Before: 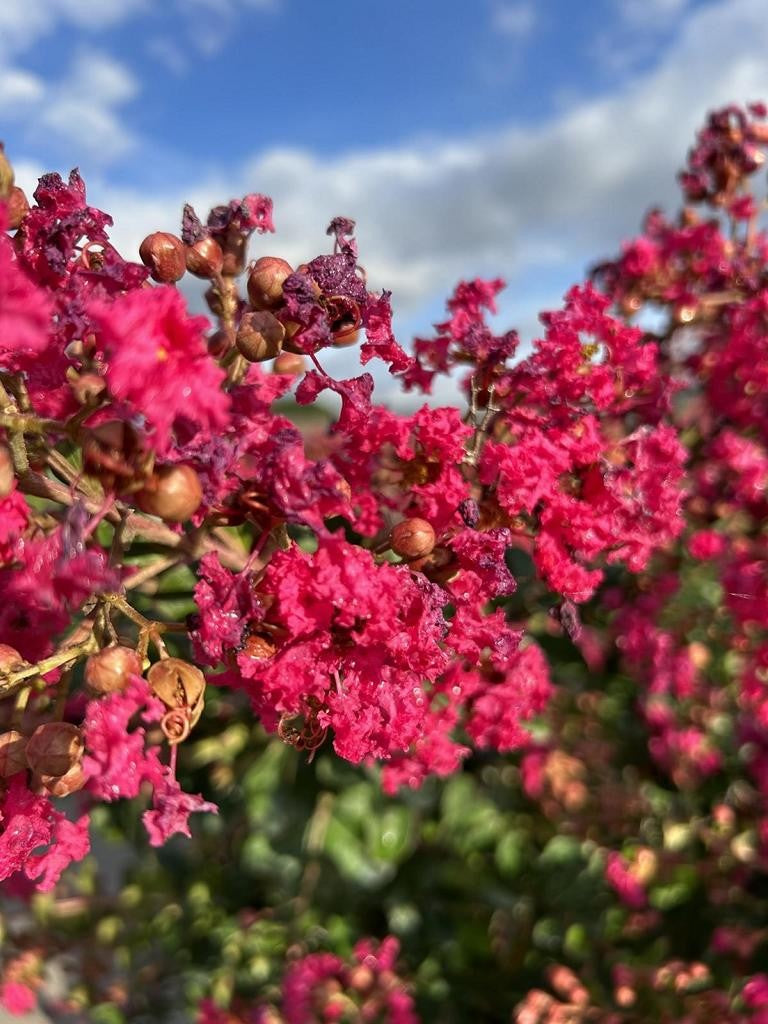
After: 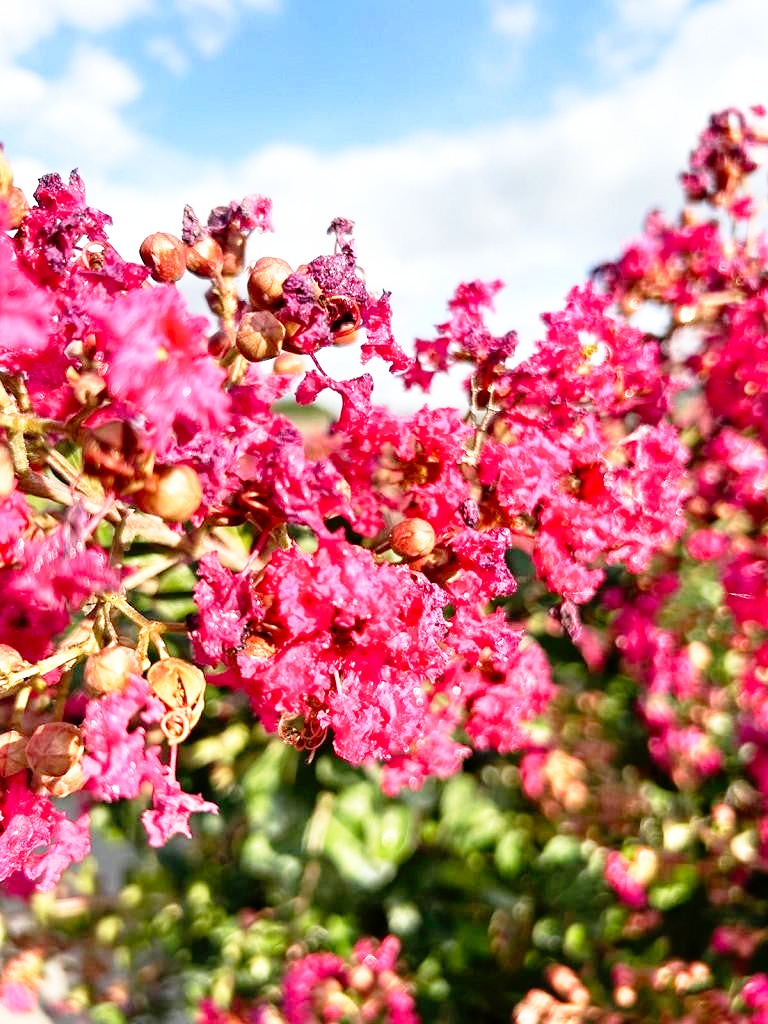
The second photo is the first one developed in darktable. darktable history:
exposure: black level correction 0.001, exposure 0.5 EV, compensate highlight preservation false
base curve: curves: ch0 [(0, 0) (0.012, 0.01) (0.073, 0.168) (0.31, 0.711) (0.645, 0.957) (1, 1)], preserve colors none
